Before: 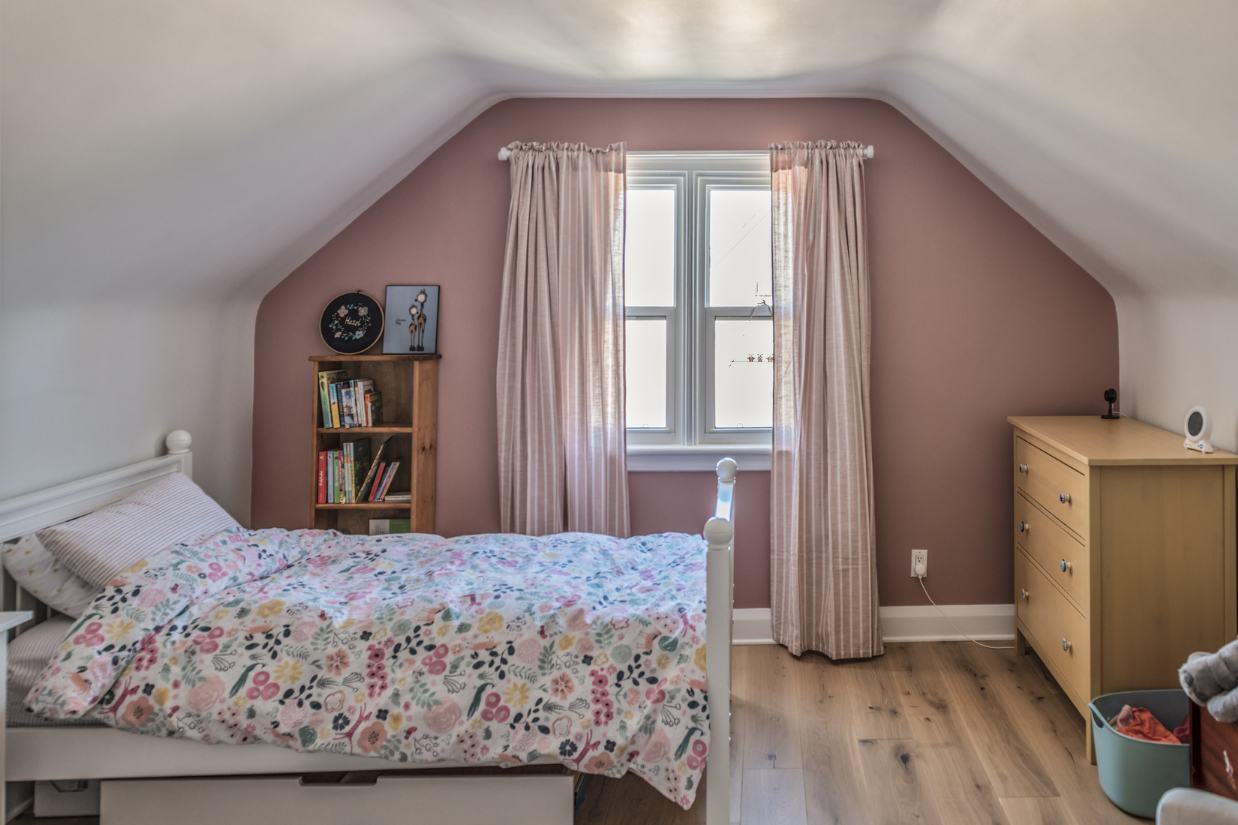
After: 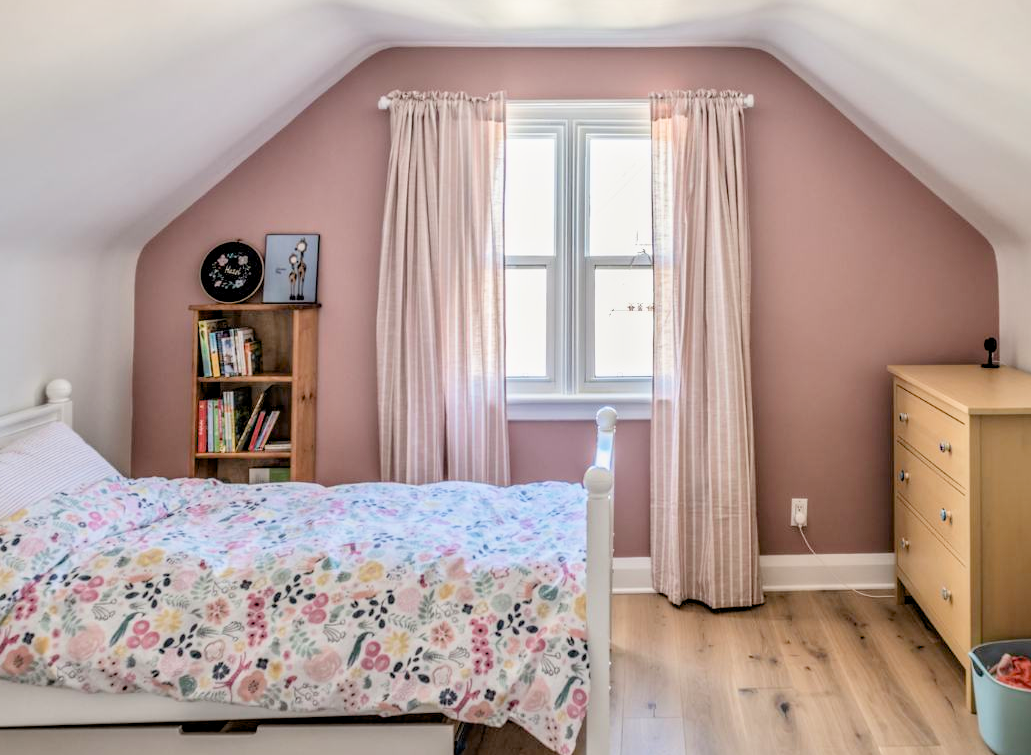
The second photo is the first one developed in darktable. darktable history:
crop: left 9.766%, top 6.251%, right 6.947%, bottom 2.195%
filmic rgb: middle gray luminance 18.36%, black relative exposure -8.97 EV, white relative exposure 3.71 EV, target black luminance 0%, hardness 4.83, latitude 67.85%, contrast 0.958, highlights saturation mix 19.79%, shadows ↔ highlights balance 20.87%
exposure: black level correction 0.01, exposure 1 EV, compensate highlight preservation false
